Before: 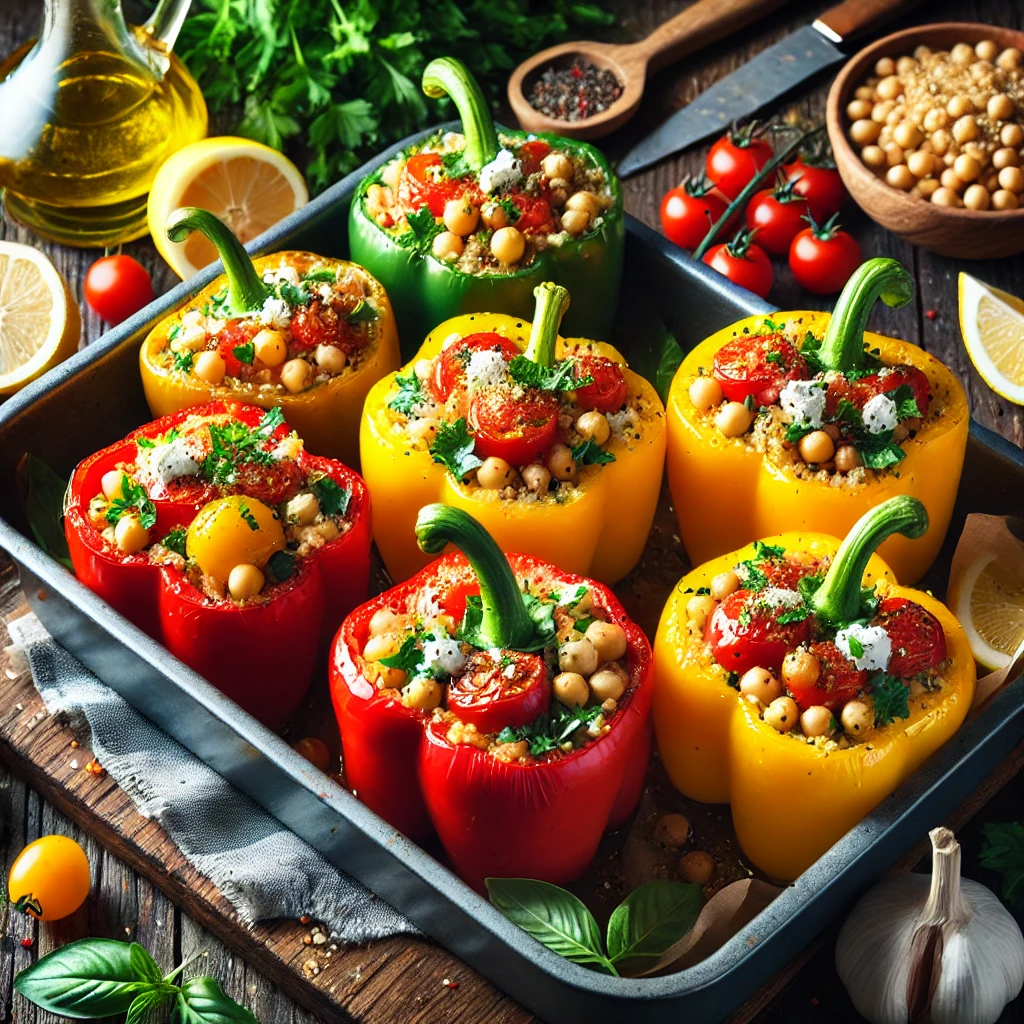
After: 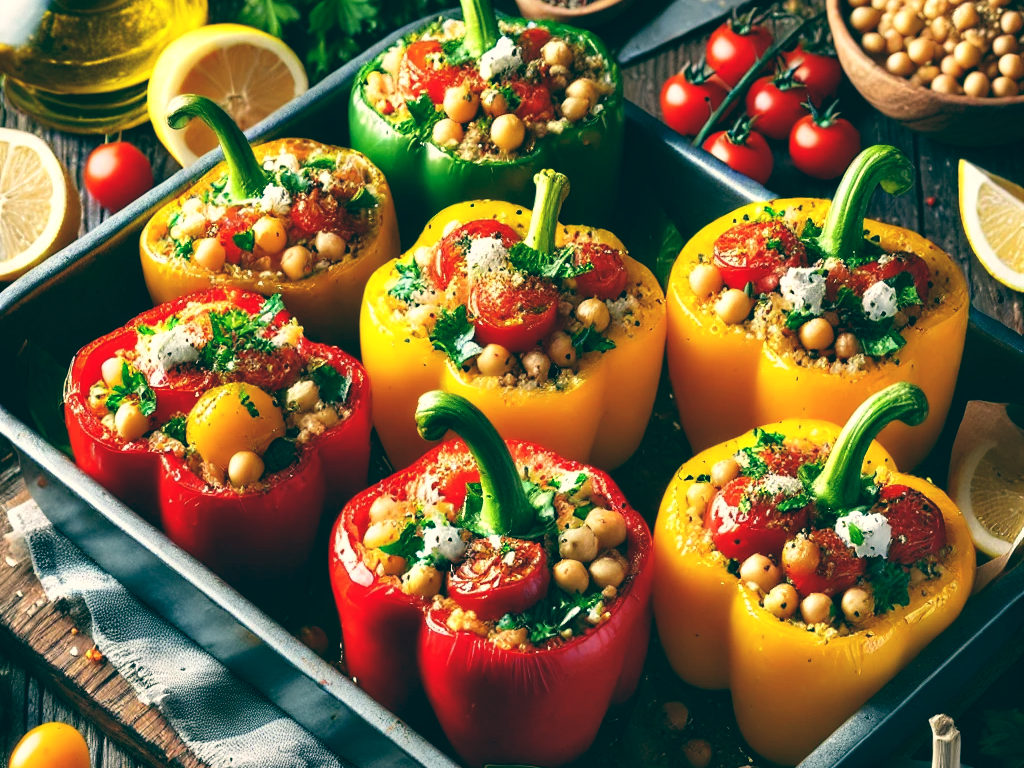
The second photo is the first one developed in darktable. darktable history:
color balance: lift [1.005, 0.99, 1.007, 1.01], gamma [1, 0.979, 1.011, 1.021], gain [0.923, 1.098, 1.025, 0.902], input saturation 90.45%, contrast 7.73%, output saturation 105.91%
crop: top 11.038%, bottom 13.962%
